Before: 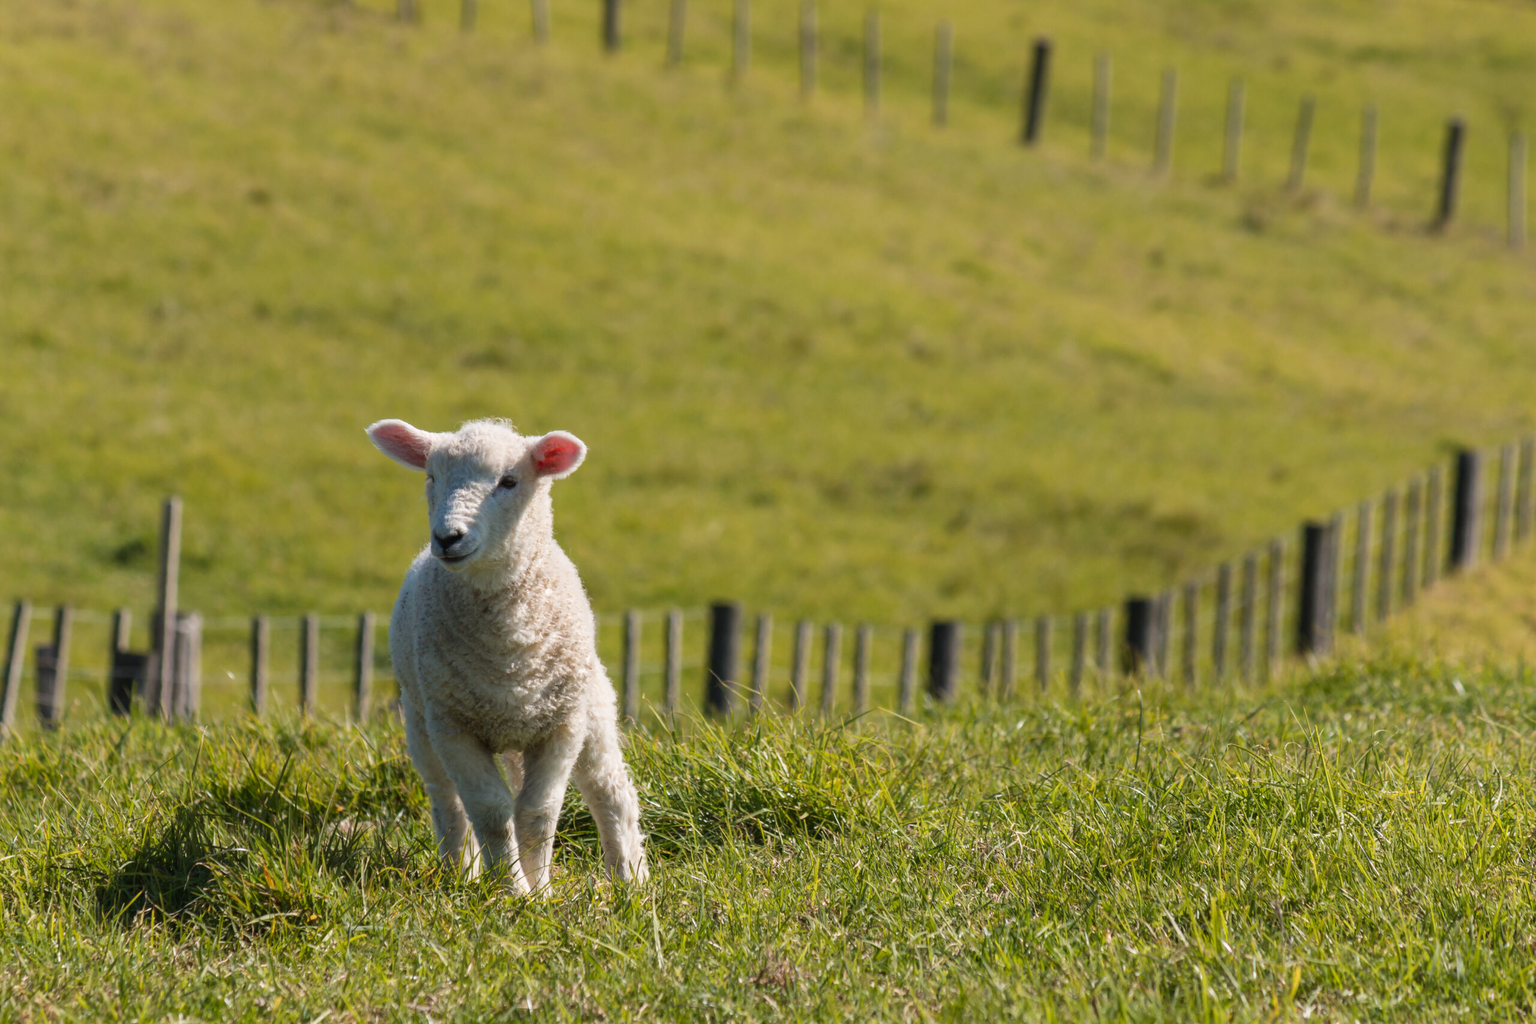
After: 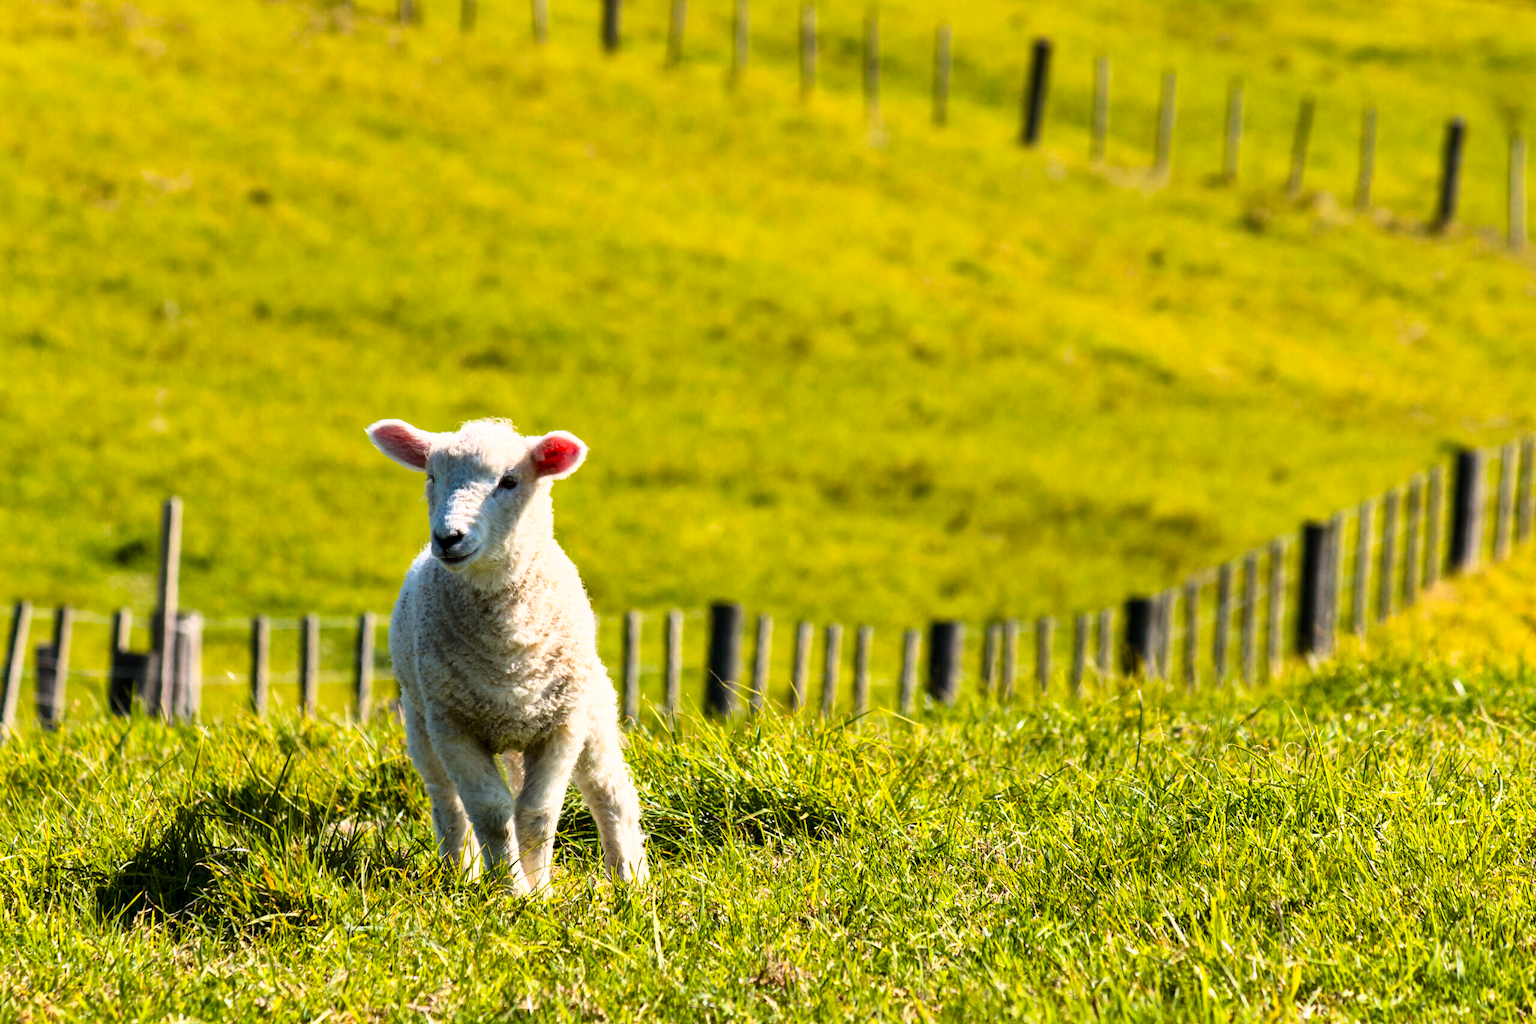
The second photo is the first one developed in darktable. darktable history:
base curve: curves: ch0 [(0, 0) (0.026, 0.03) (0.109, 0.232) (0.351, 0.748) (0.669, 0.968) (1, 1)]
shadows and highlights: soften with gaussian
color balance rgb: power › luminance -9.087%, global offset › luminance -0.51%, perceptual saturation grading › global saturation 30.773%, perceptual brilliance grading › global brilliance 3.642%
